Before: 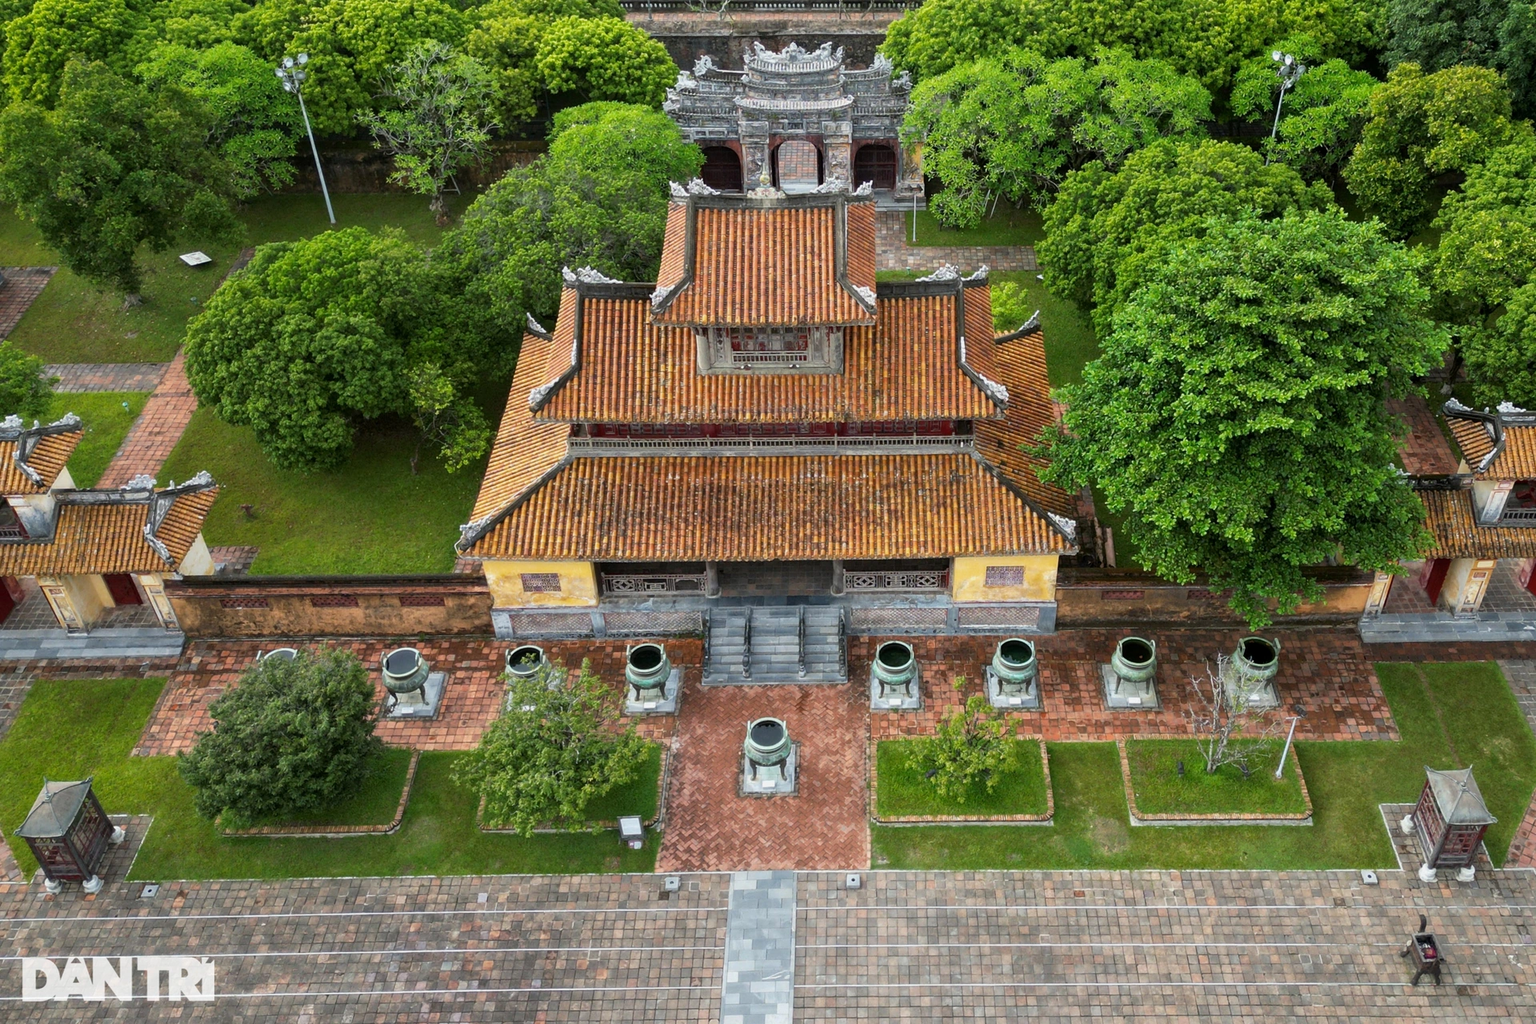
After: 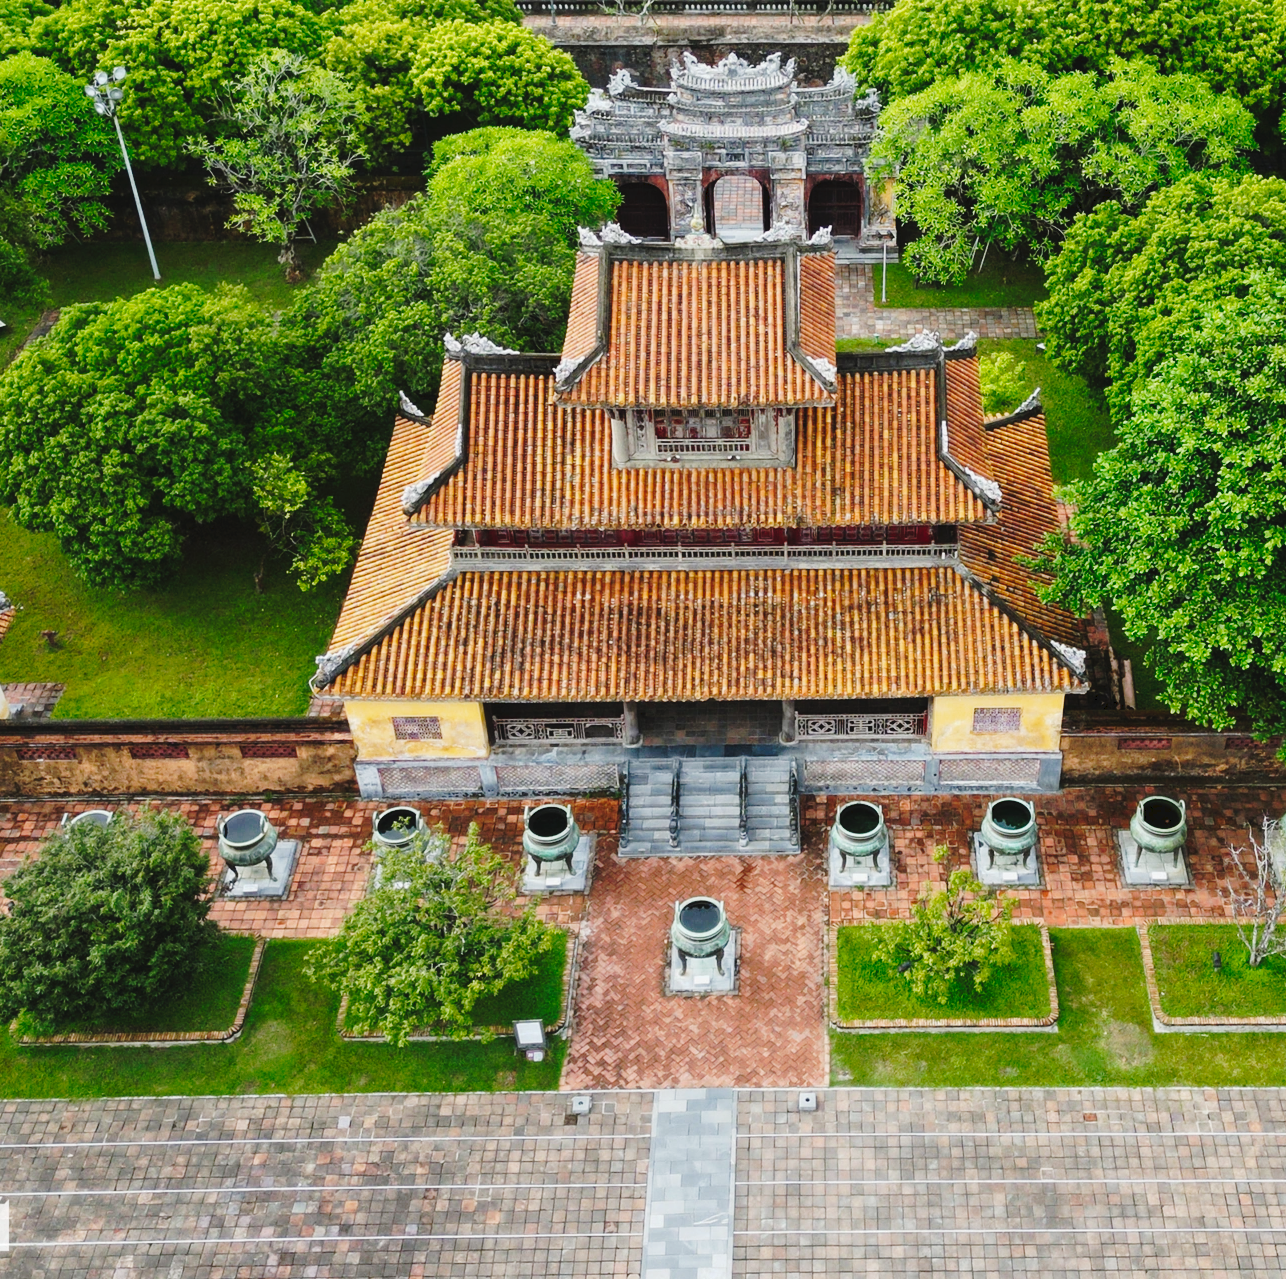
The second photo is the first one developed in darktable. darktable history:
tone curve: curves: ch0 [(0, 0) (0.003, 0.049) (0.011, 0.052) (0.025, 0.057) (0.044, 0.069) (0.069, 0.076) (0.1, 0.09) (0.136, 0.111) (0.177, 0.15) (0.224, 0.197) (0.277, 0.267) (0.335, 0.366) (0.399, 0.477) (0.468, 0.561) (0.543, 0.651) (0.623, 0.733) (0.709, 0.804) (0.801, 0.869) (0.898, 0.924) (1, 1)], preserve colors none
crop and rotate: left 13.519%, right 19.484%
